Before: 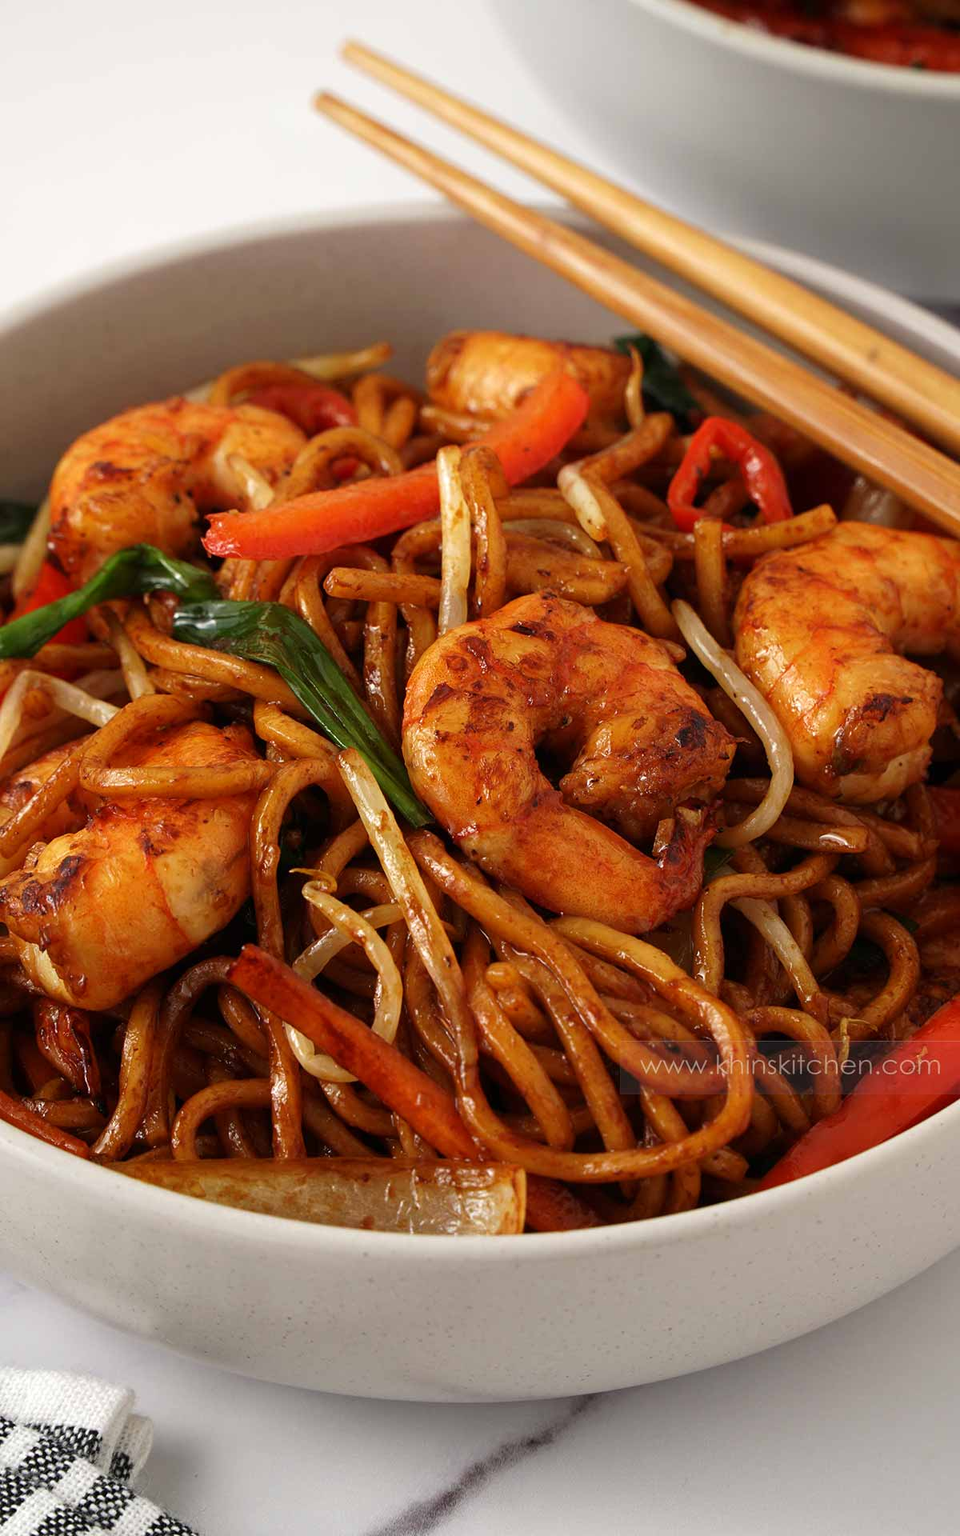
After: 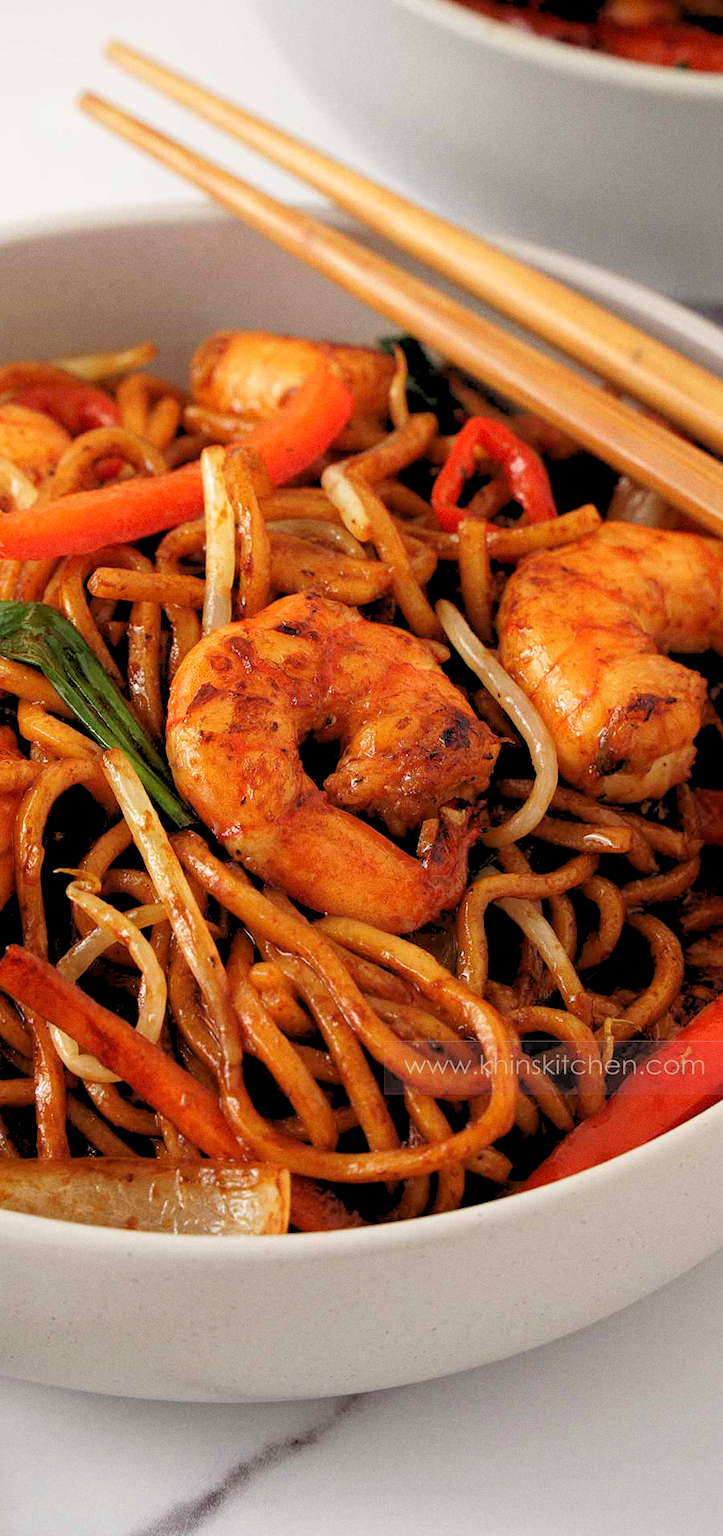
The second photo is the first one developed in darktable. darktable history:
exposure: exposure 0.29 EV, compensate highlight preservation false
grain: coarseness 0.09 ISO
crop and rotate: left 24.6%
rgb levels: preserve colors sum RGB, levels [[0.038, 0.433, 0.934], [0, 0.5, 1], [0, 0.5, 1]]
